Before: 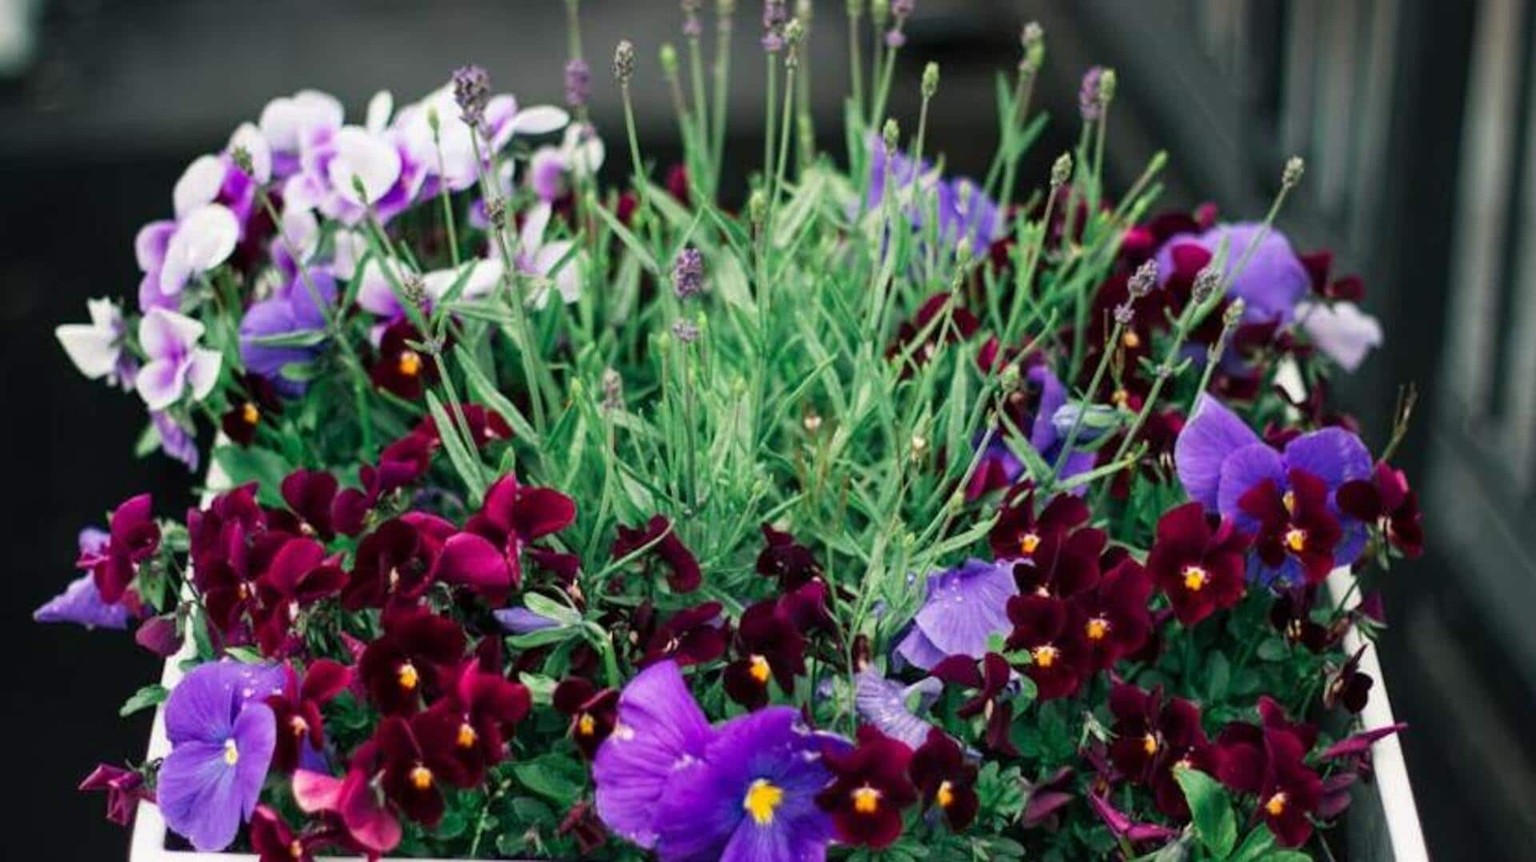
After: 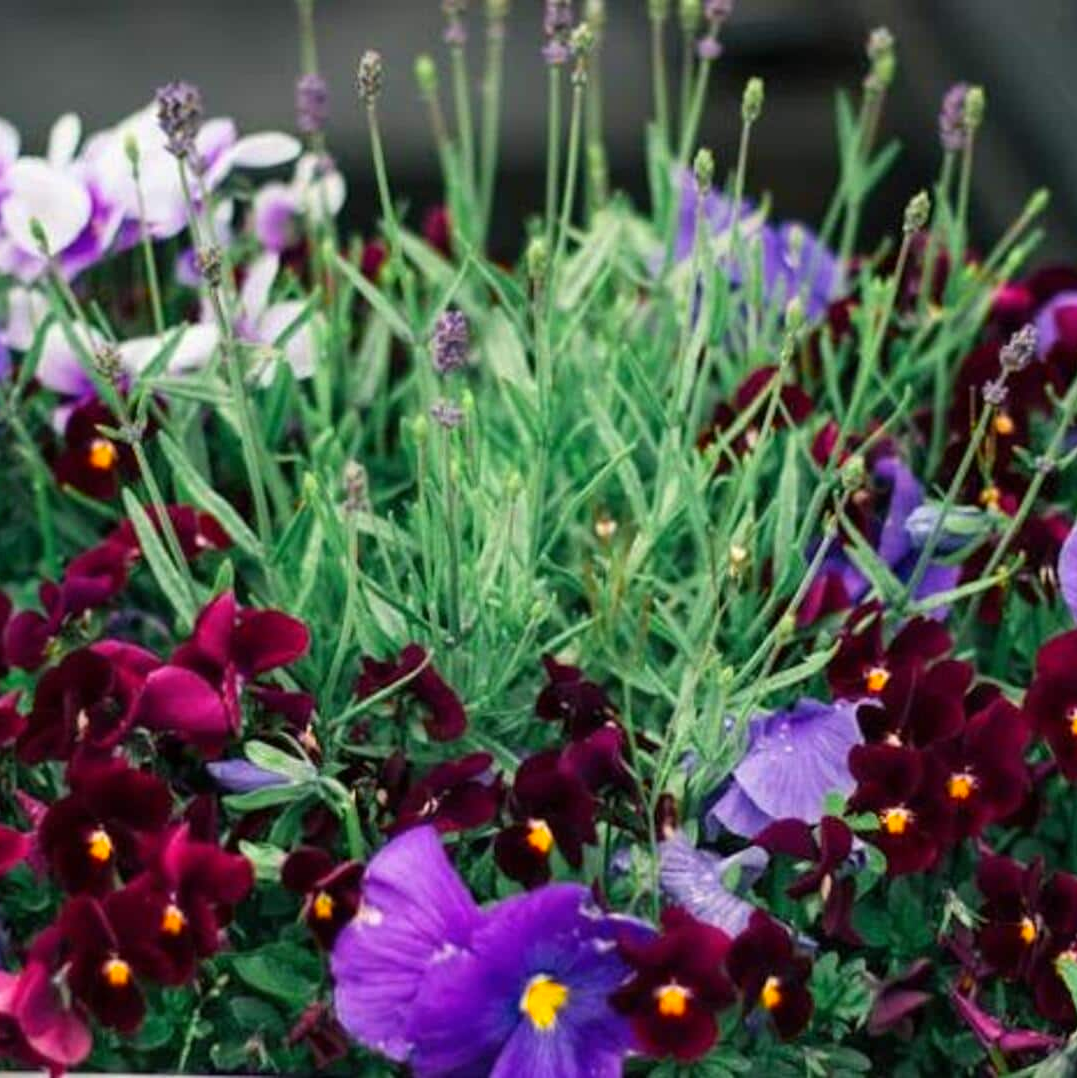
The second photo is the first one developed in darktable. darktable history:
color zones: curves: ch0 [(0.224, 0.526) (0.75, 0.5)]; ch1 [(0.055, 0.526) (0.224, 0.761) (0.377, 0.526) (0.75, 0.5)]
crop: left 21.391%, right 22.465%
